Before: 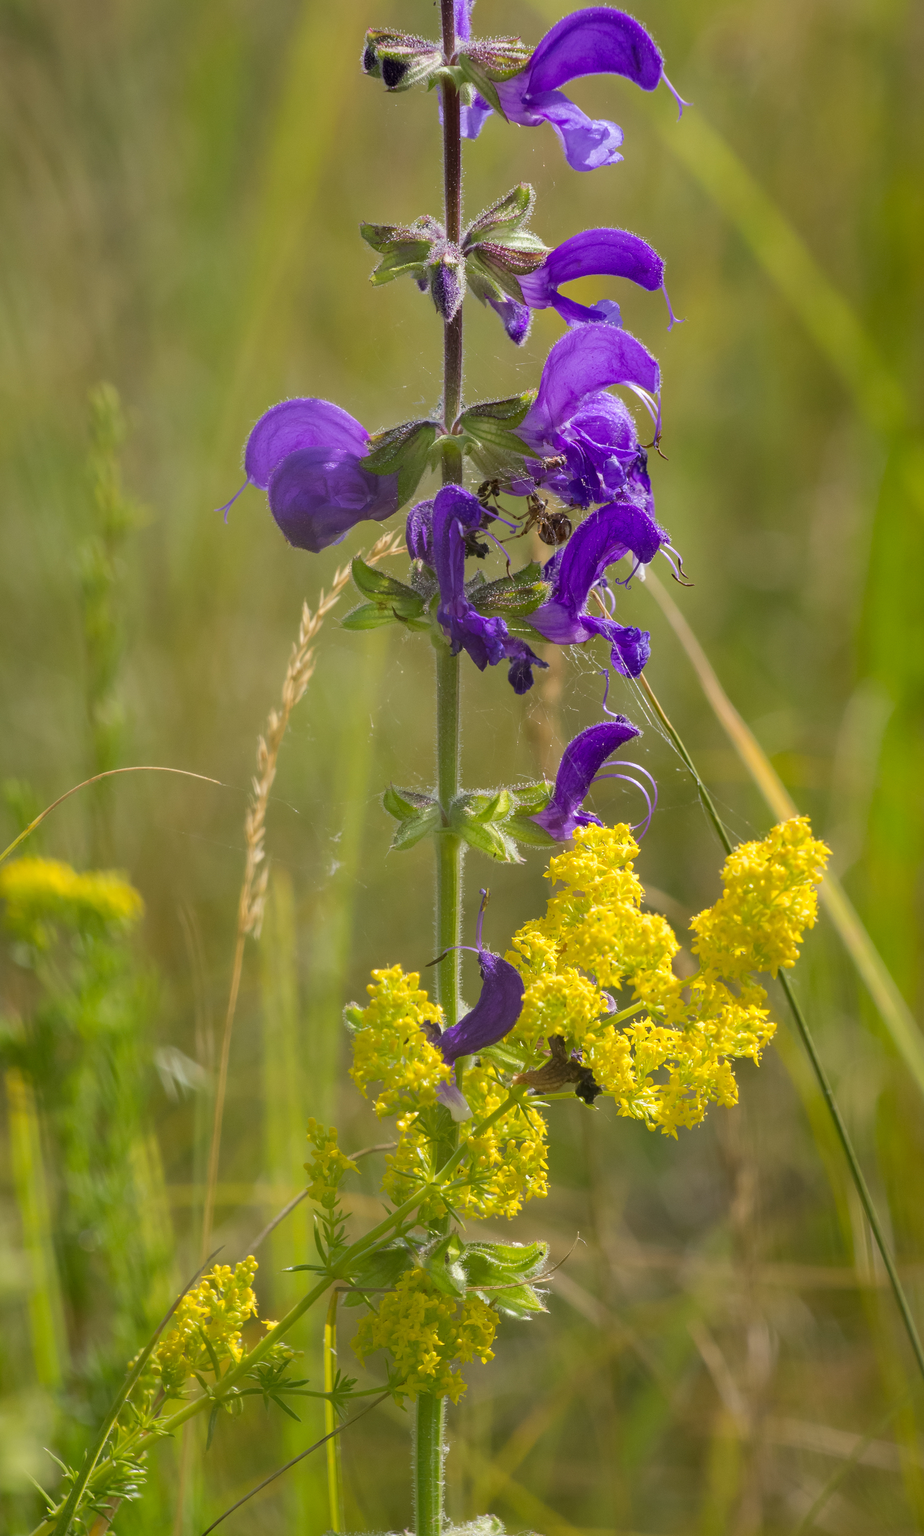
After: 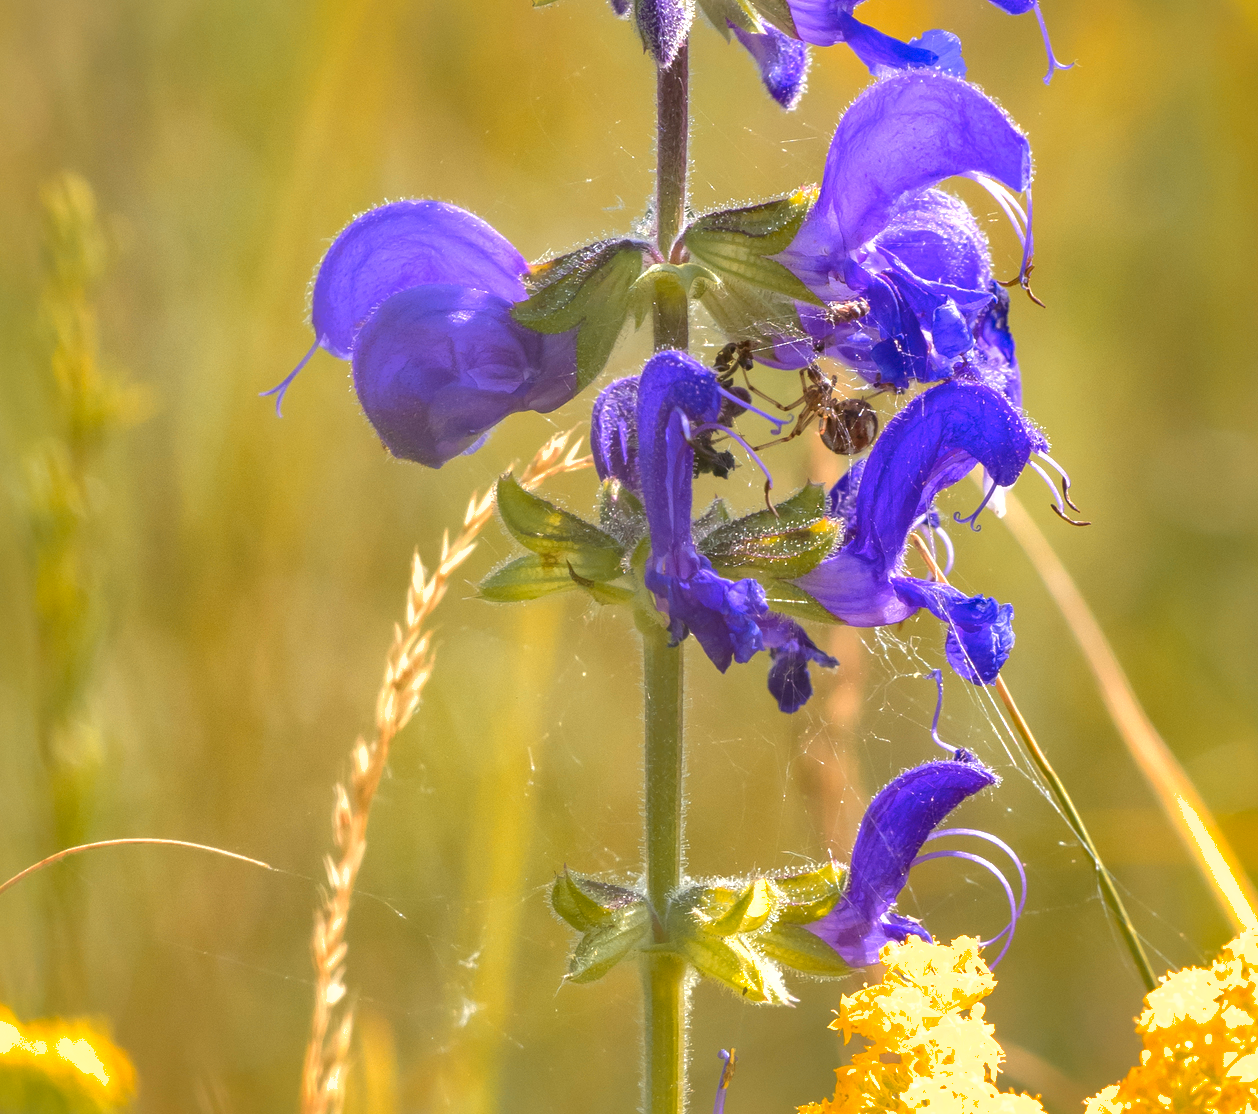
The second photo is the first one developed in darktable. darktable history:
color zones: curves: ch1 [(0.263, 0.53) (0.376, 0.287) (0.487, 0.512) (0.748, 0.547) (1, 0.513)]; ch2 [(0.262, 0.45) (0.751, 0.477)]
crop: left 7.026%, top 18.427%, right 14.349%, bottom 39.677%
shadows and highlights: shadows 40.3, highlights -60.06
exposure: exposure 1 EV, compensate highlight preservation false
